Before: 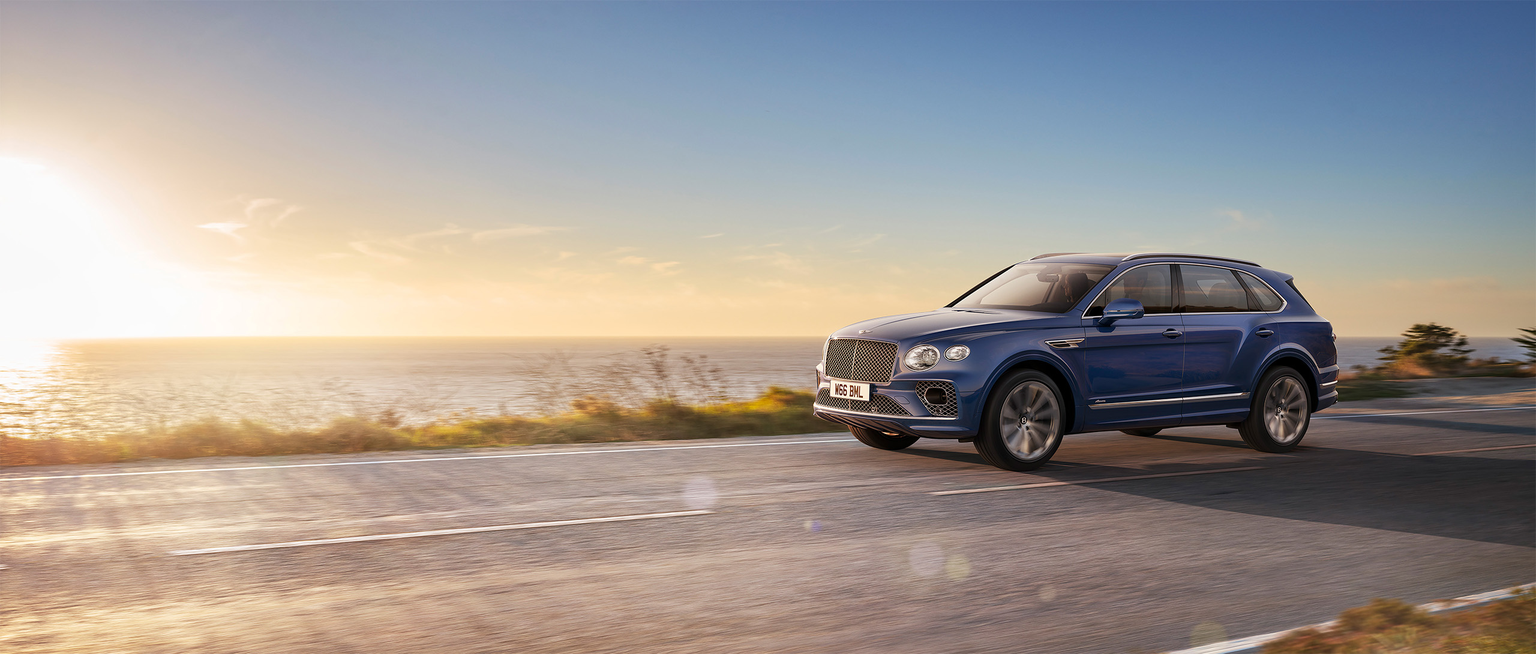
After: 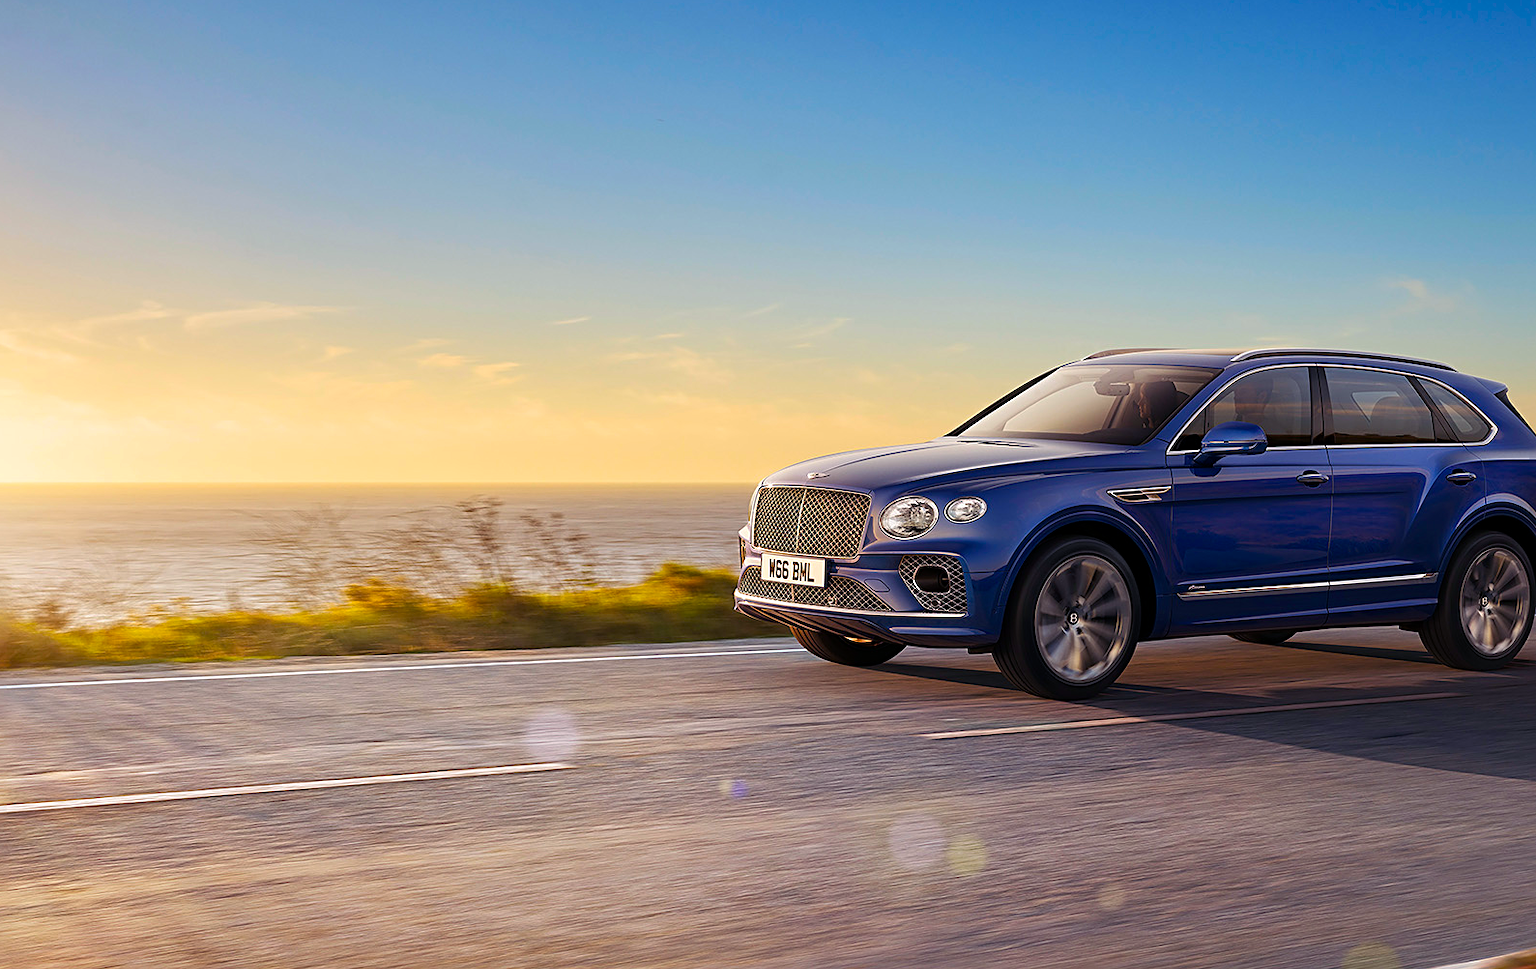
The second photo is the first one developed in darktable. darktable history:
crop and rotate: left 23.314%, top 5.642%, right 14.601%, bottom 2.315%
color balance rgb: shadows lift › chroma 6.132%, shadows lift › hue 303.61°, power › luminance -7.845%, power › chroma 1.097%, power › hue 217.96°, linear chroma grading › global chroma 39.808%, perceptual saturation grading › global saturation 14.87%, global vibrance 4.915%, contrast 2.8%
sharpen: radius 2.496, amount 0.339
